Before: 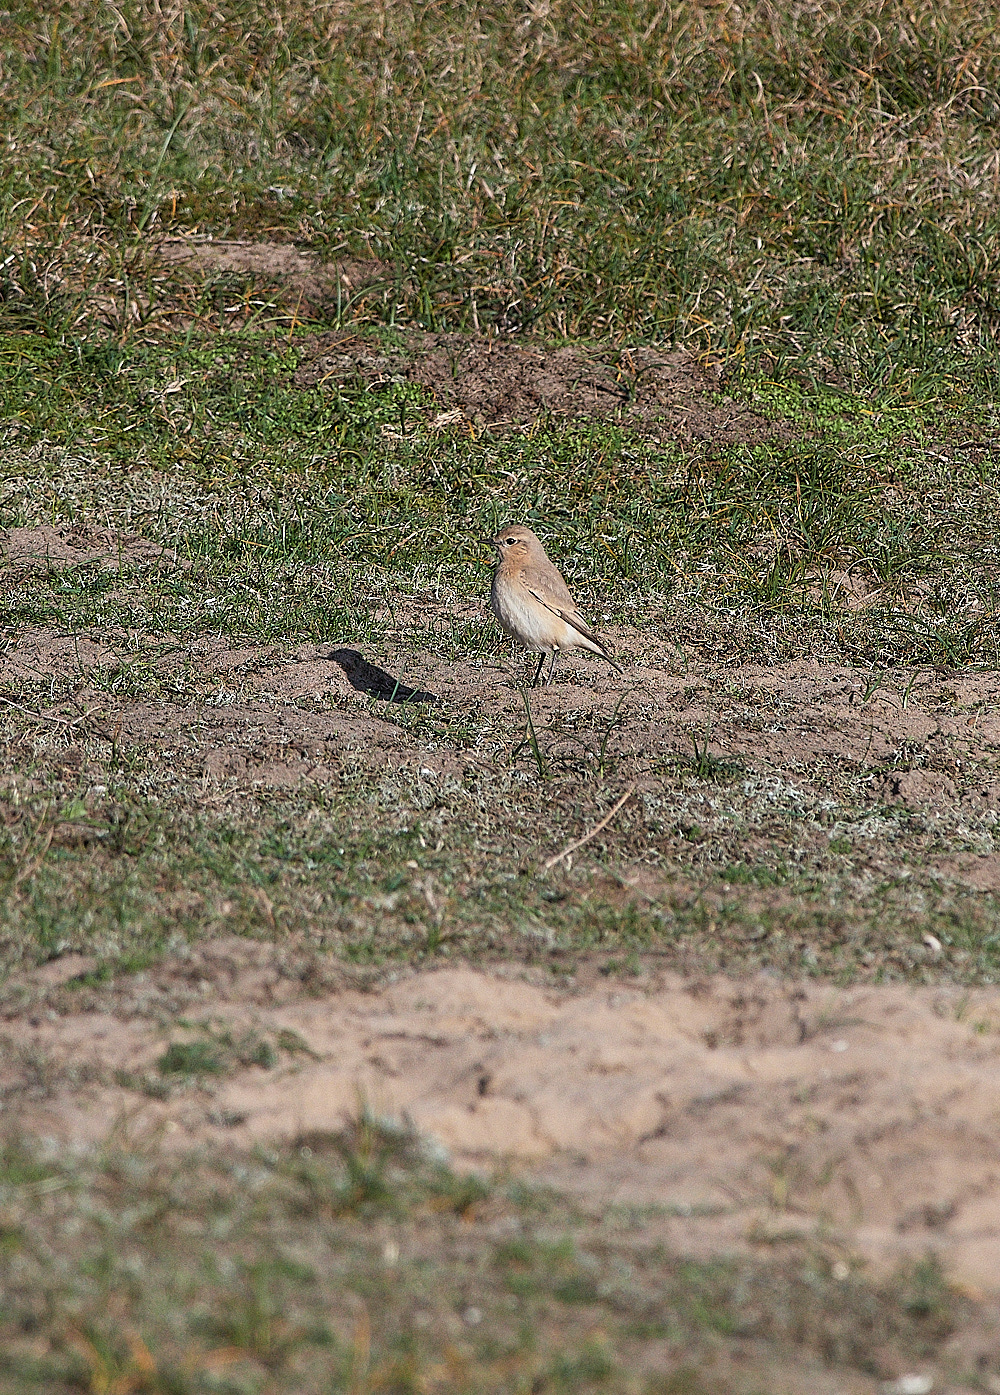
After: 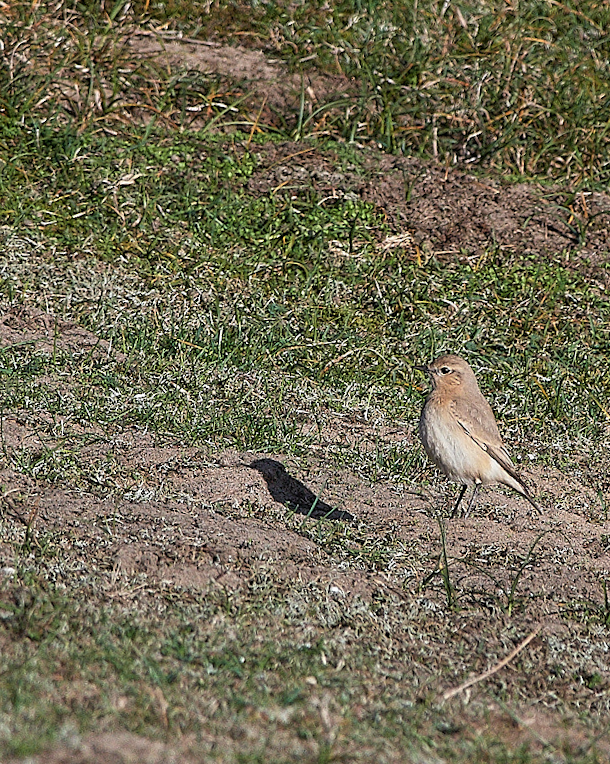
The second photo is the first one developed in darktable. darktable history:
crop and rotate: angle -6.4°, left 2.085%, top 6.834%, right 27.698%, bottom 30.139%
